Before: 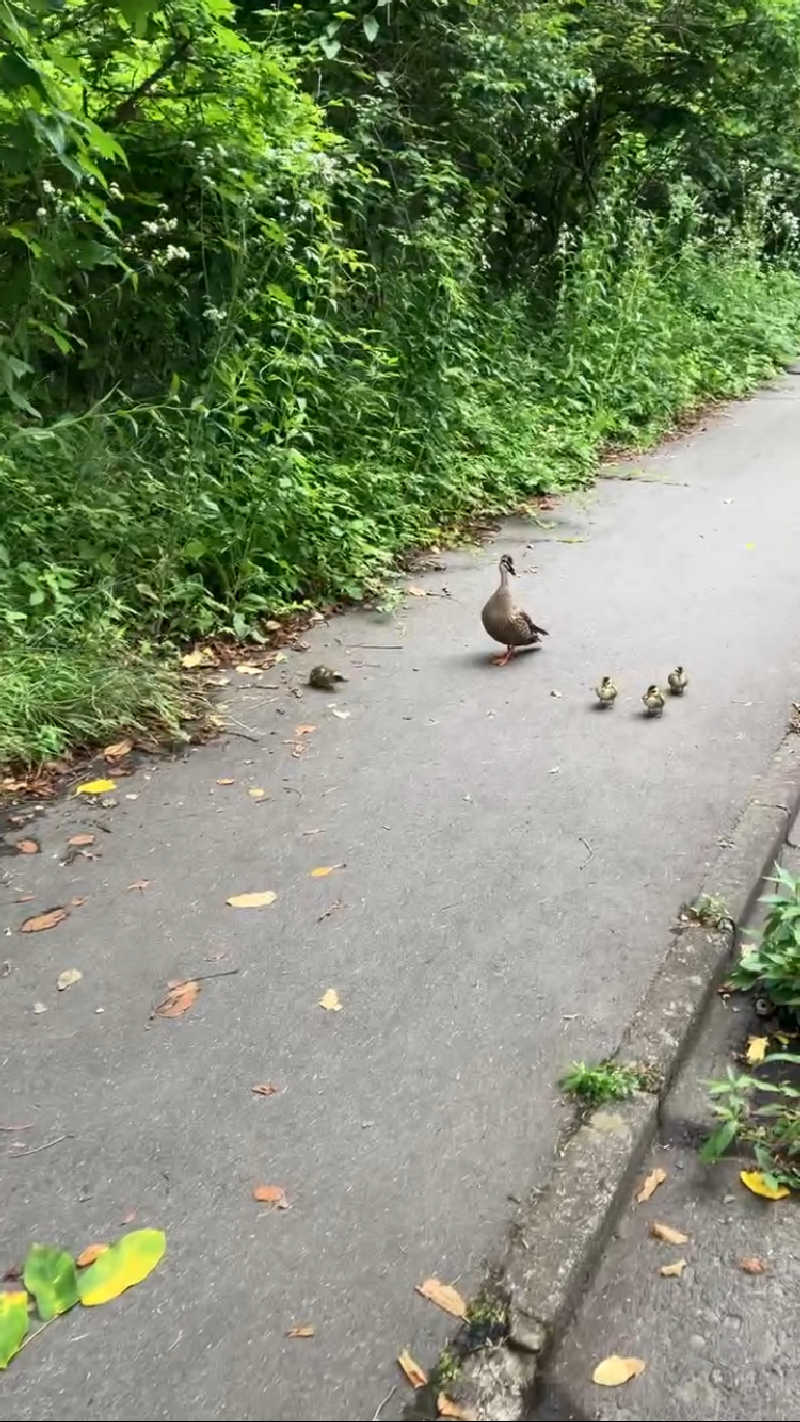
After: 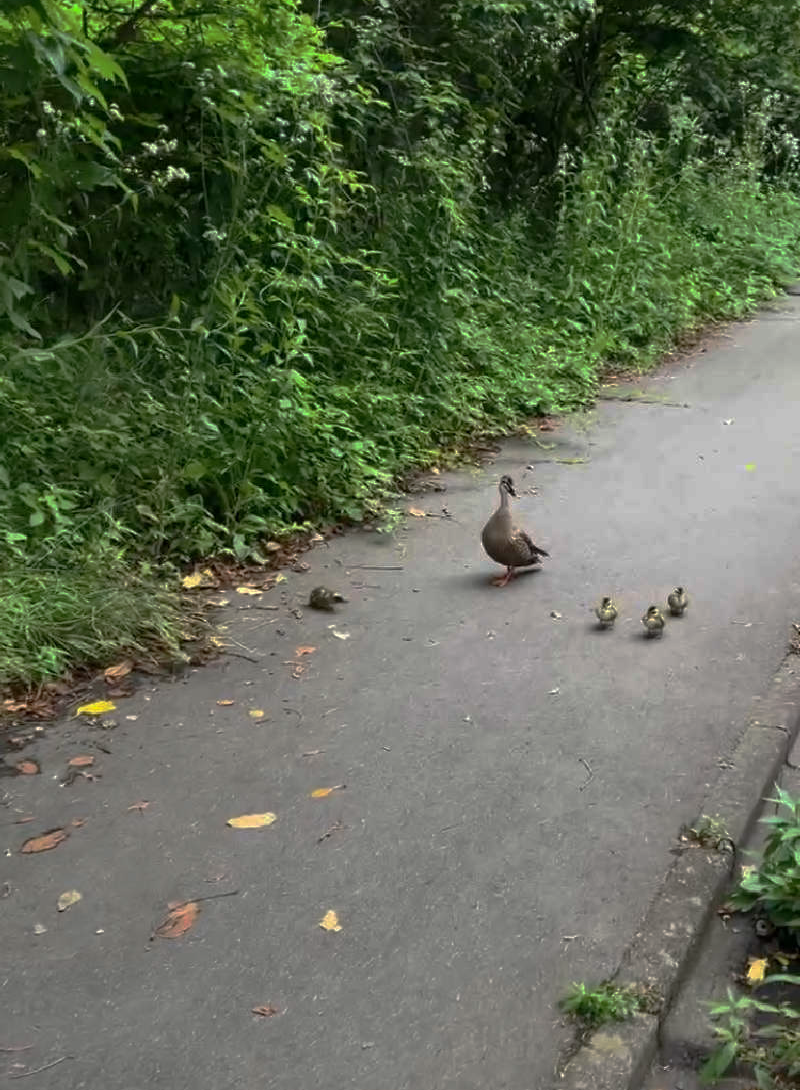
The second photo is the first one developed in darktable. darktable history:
crop: top 5.595%, bottom 17.693%
base curve: curves: ch0 [(0, 0) (0.826, 0.587) (1, 1)], preserve colors none
